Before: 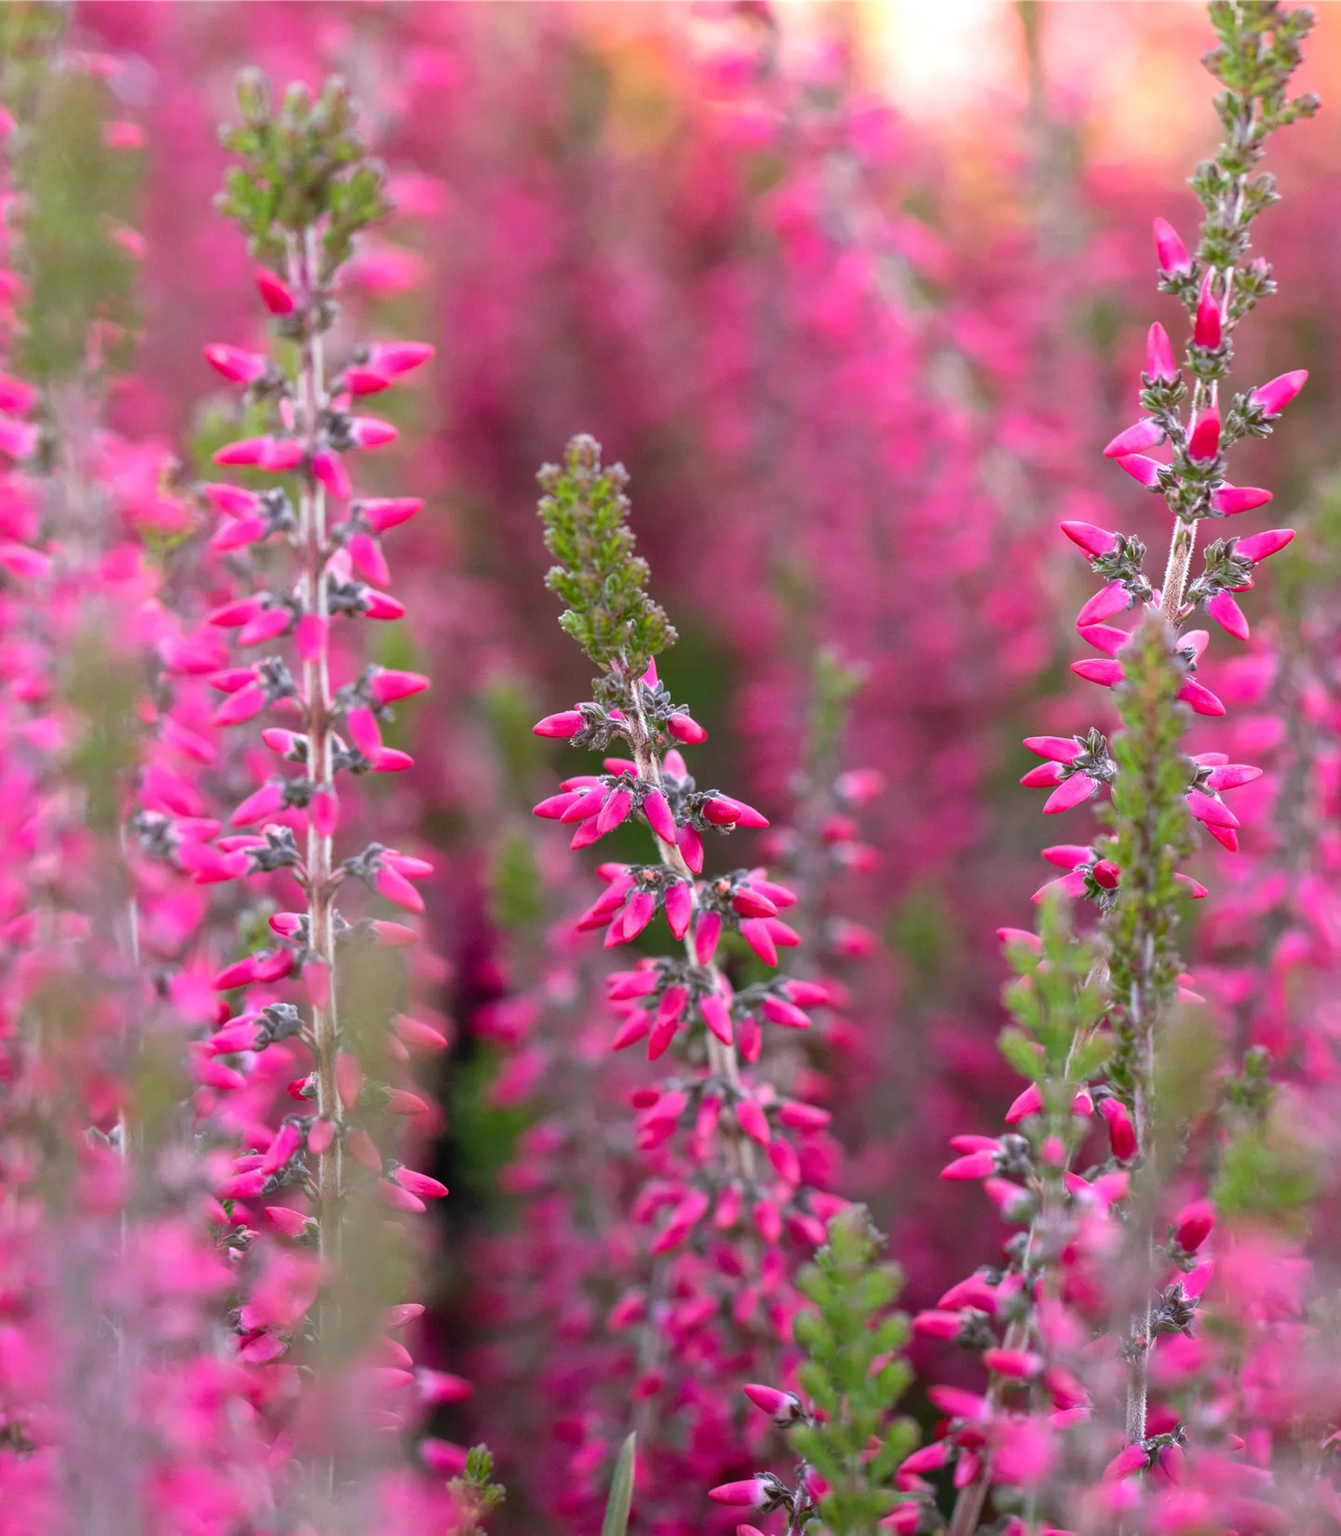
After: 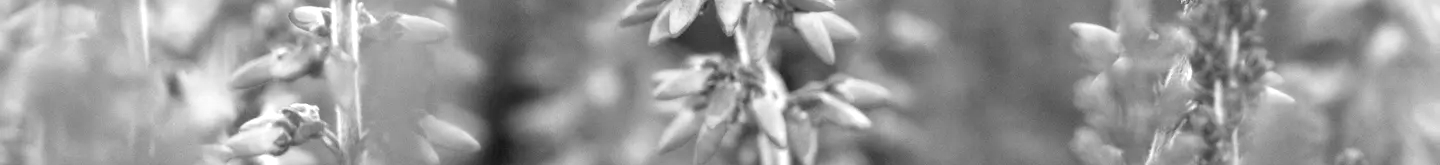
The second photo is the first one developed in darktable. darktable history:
crop and rotate: top 59.084%, bottom 30.916%
monochrome: a 32, b 64, size 2.3, highlights 1
exposure: black level correction 0, exposure 0.9 EV, compensate highlight preservation false
color calibration: output gray [0.253, 0.26, 0.487, 0], gray › normalize channels true, illuminant same as pipeline (D50), adaptation XYZ, x 0.346, y 0.359, gamut compression 0
